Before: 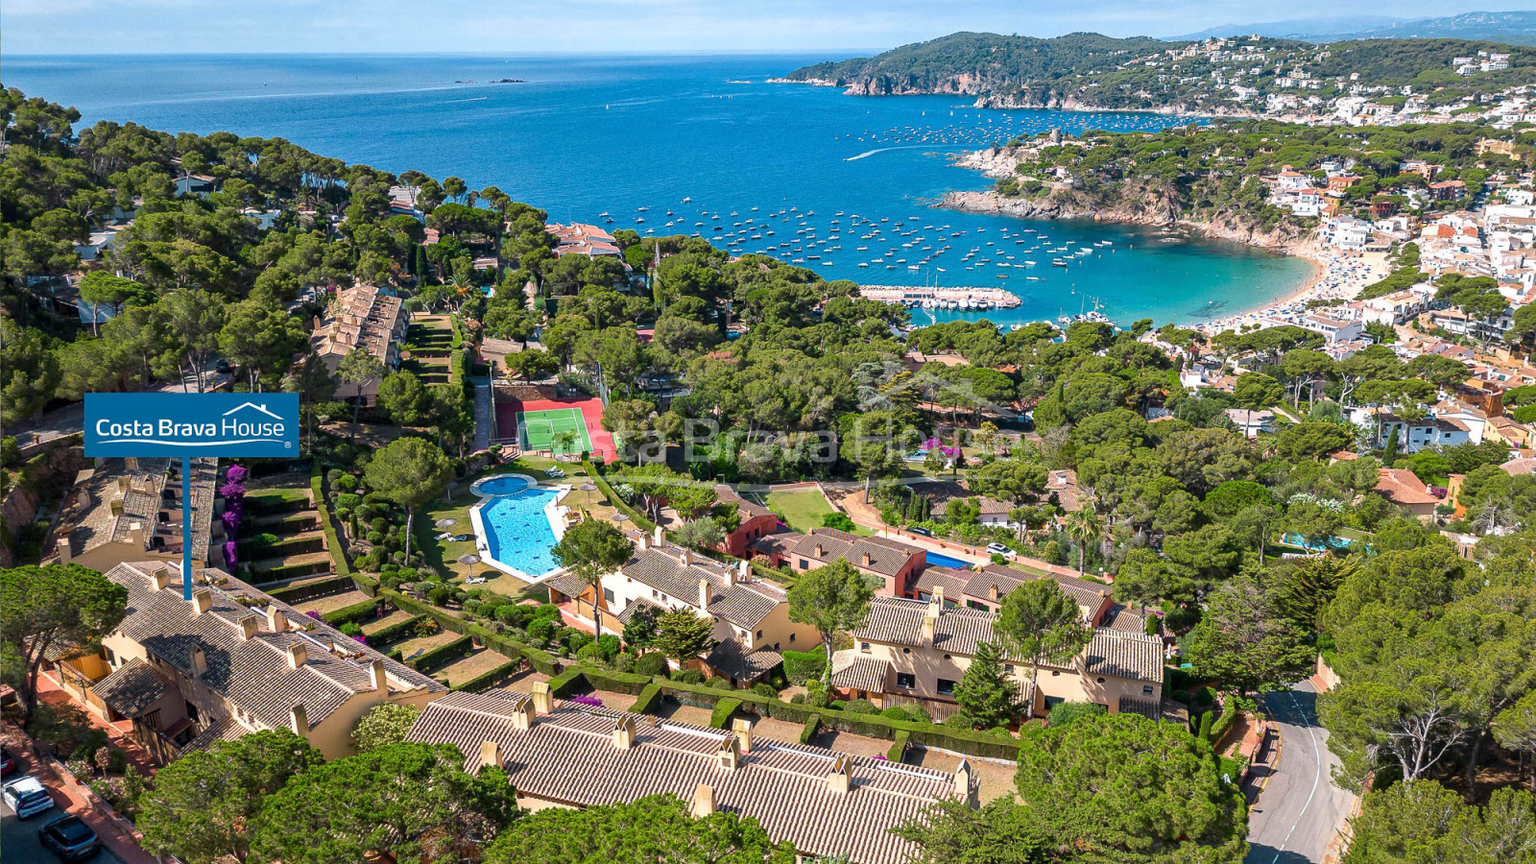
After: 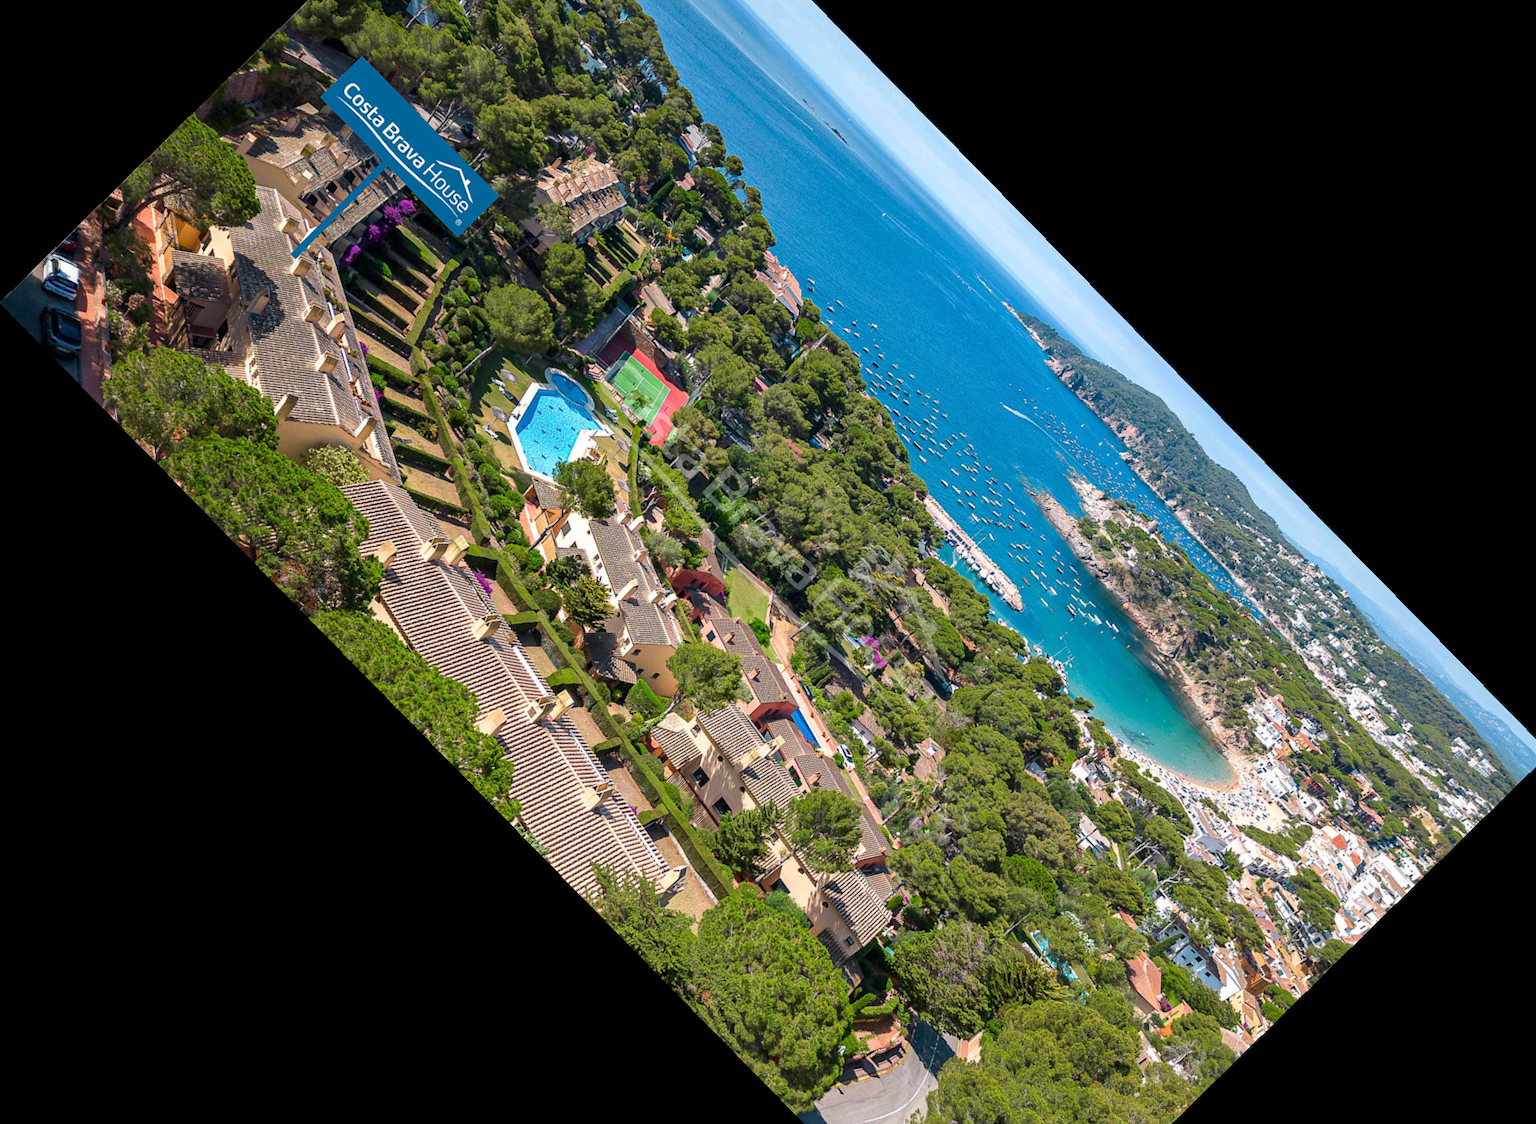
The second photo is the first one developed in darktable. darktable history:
crop and rotate: angle -45.57°, top 16.112%, right 0.836%, bottom 11.677%
